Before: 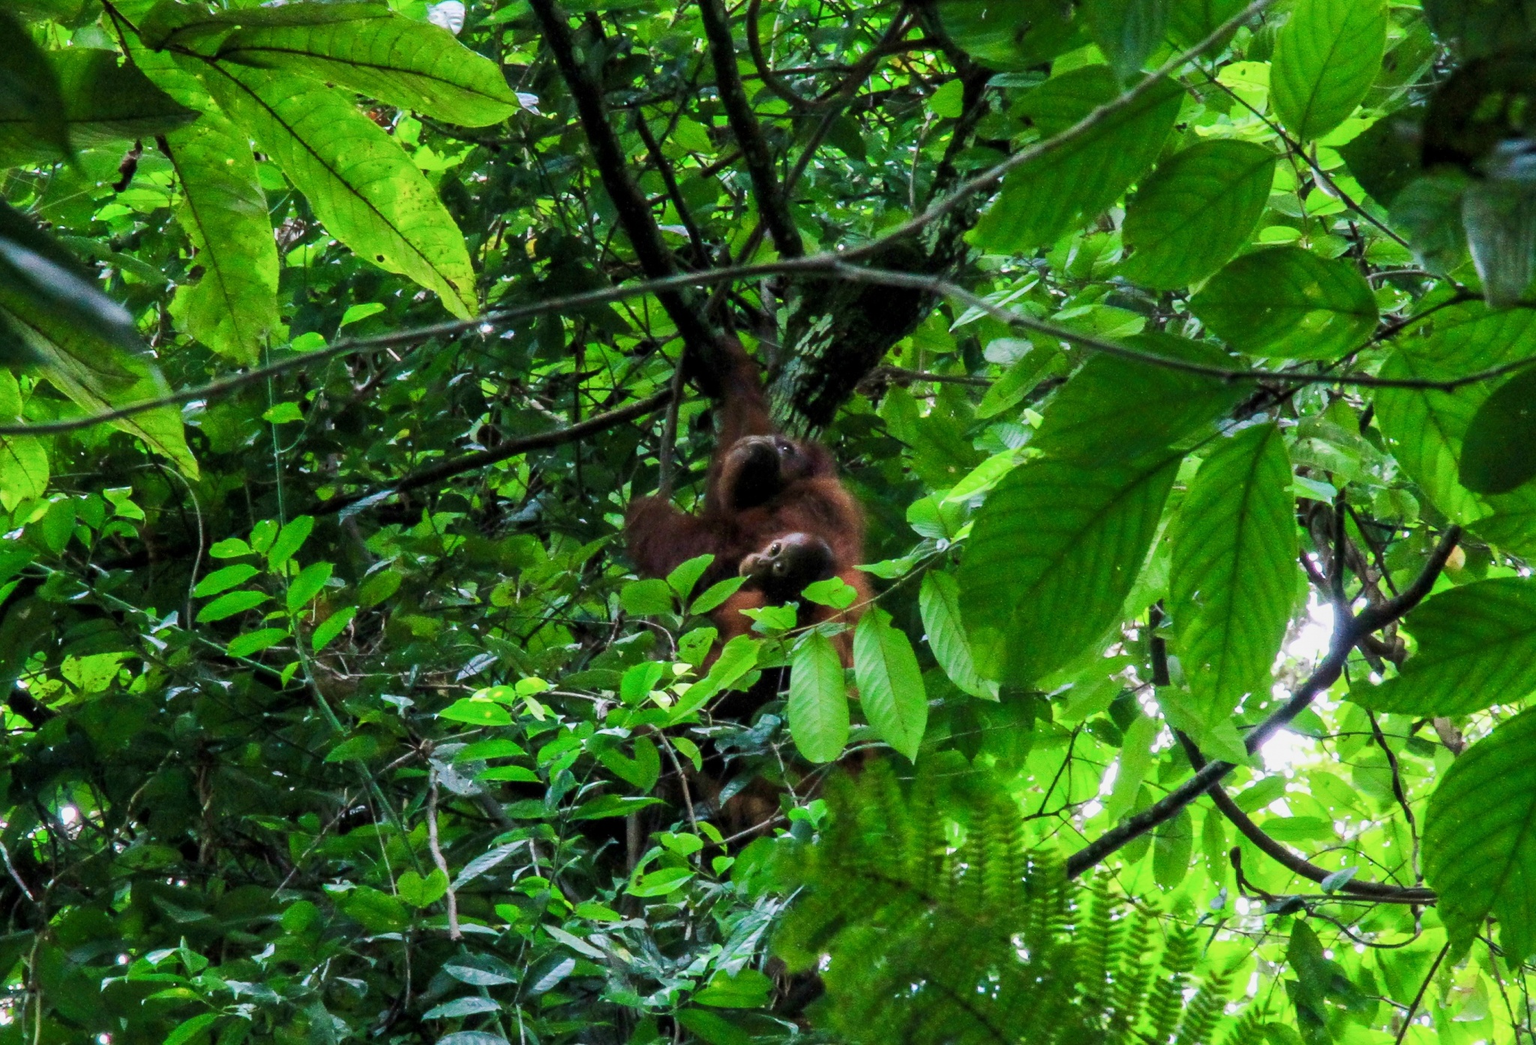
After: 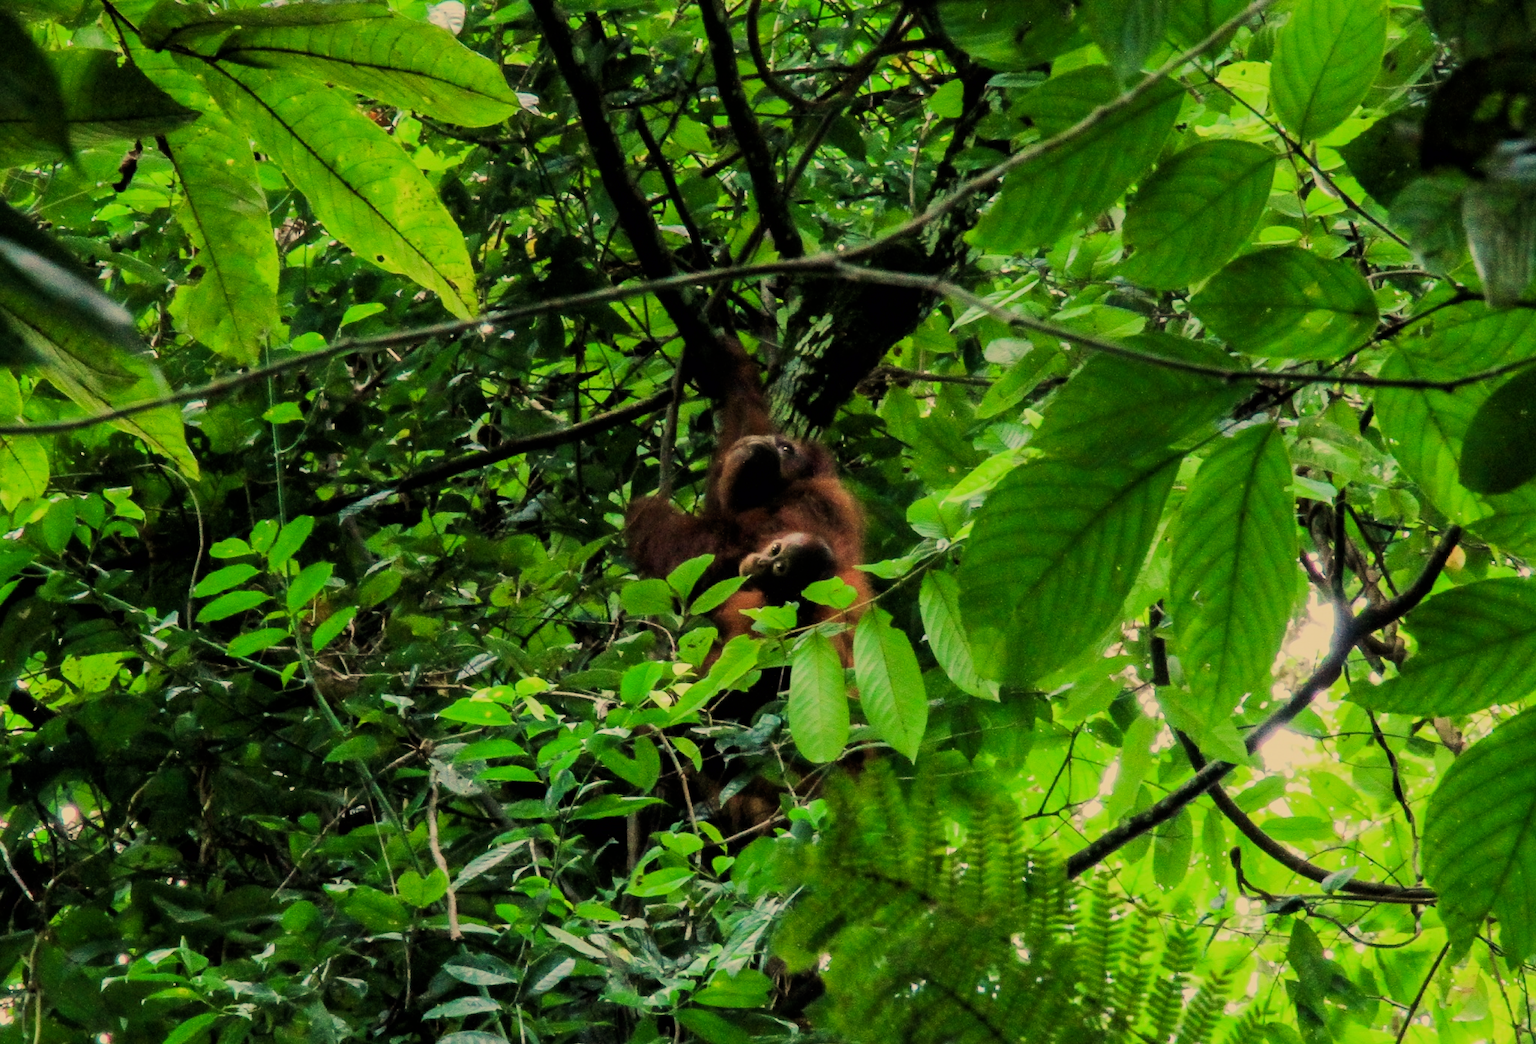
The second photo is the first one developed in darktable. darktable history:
filmic rgb: black relative exposure -7.65 EV, white relative exposure 4.56 EV, hardness 3.61, color science v6 (2022)
white balance: red 1.08, blue 0.791
tone equalizer: on, module defaults
color correction: highlights a* 3.84, highlights b* 5.07
